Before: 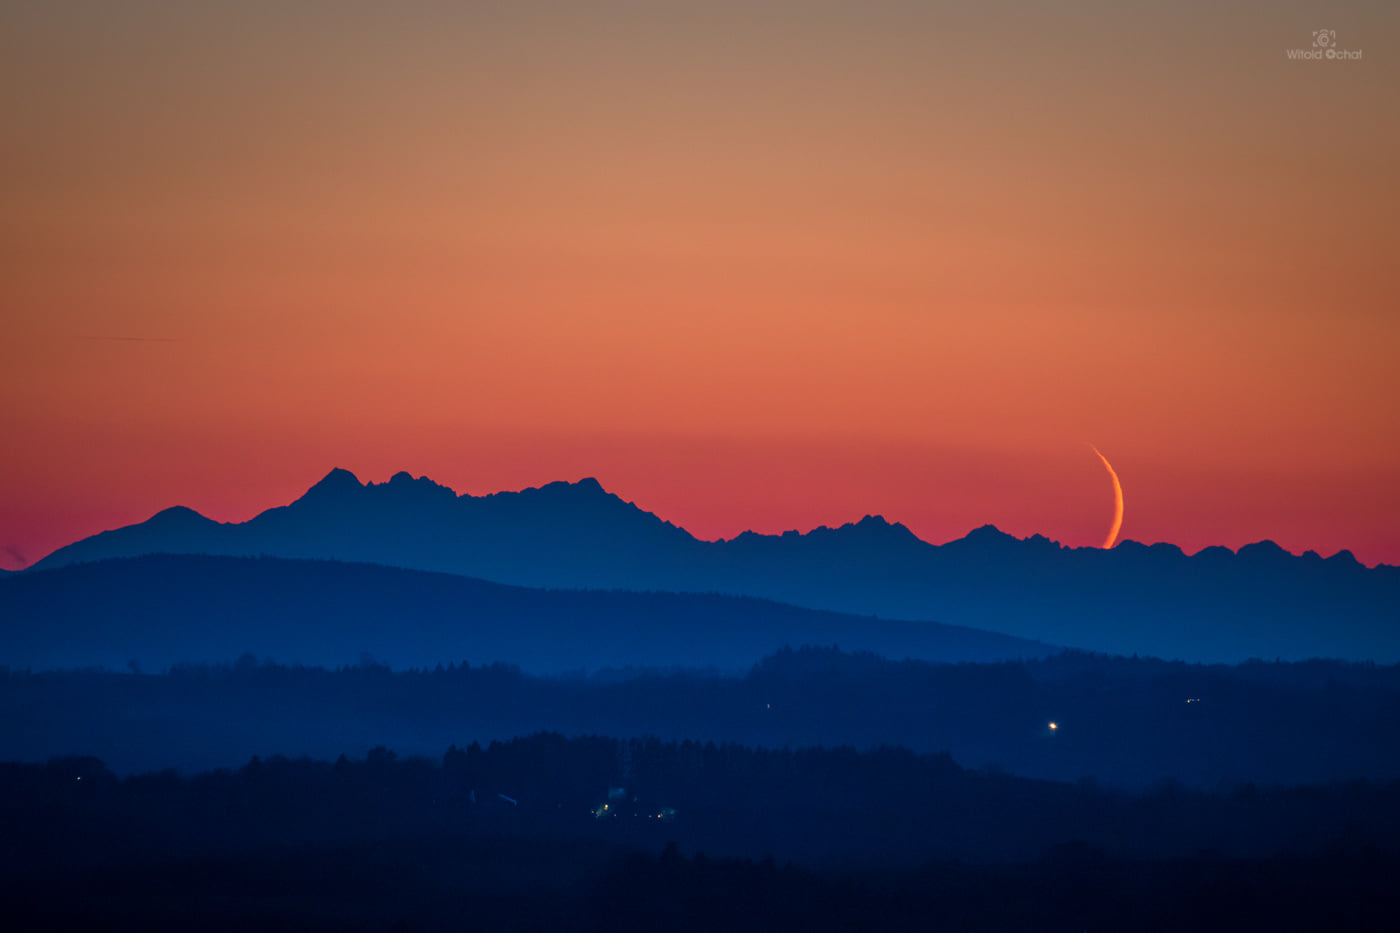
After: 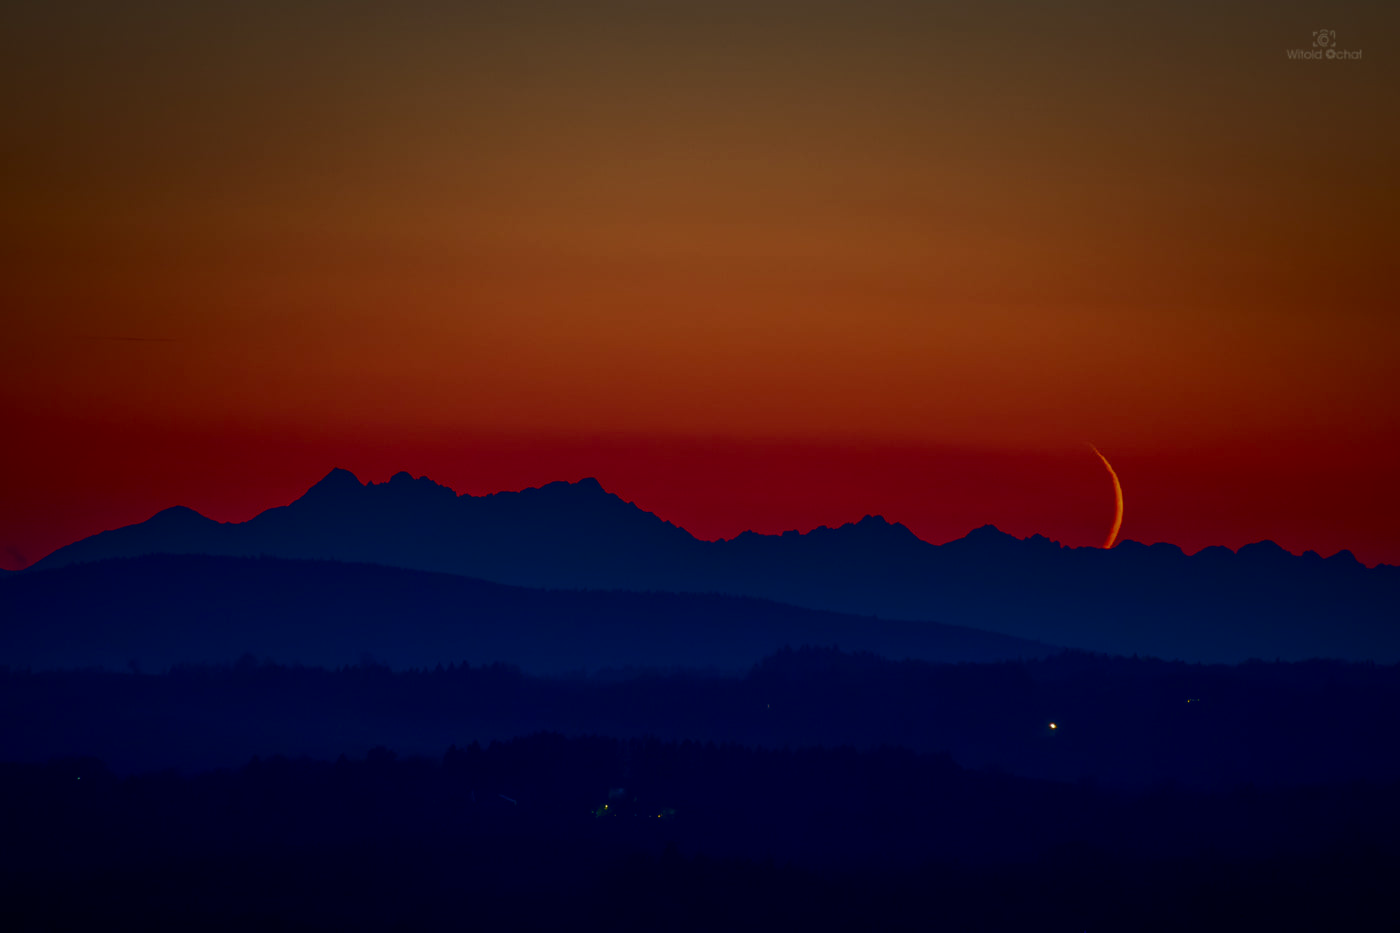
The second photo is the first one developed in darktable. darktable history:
color correction: highlights a* -5.94, highlights b* 11.19
contrast brightness saturation: brightness -0.52
